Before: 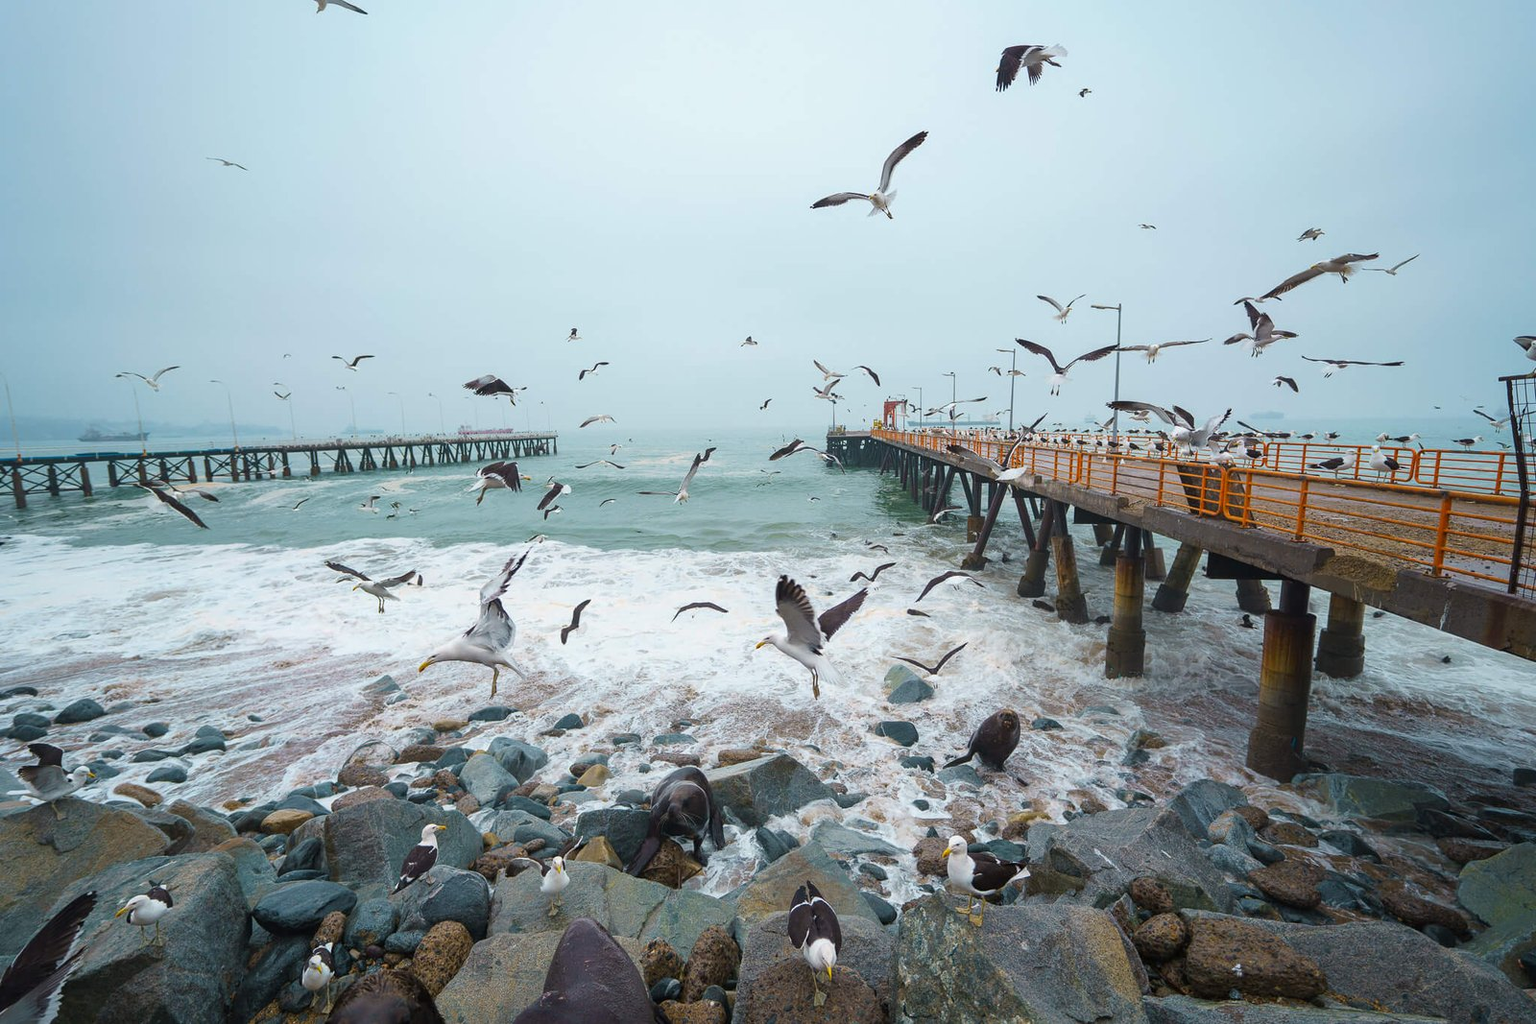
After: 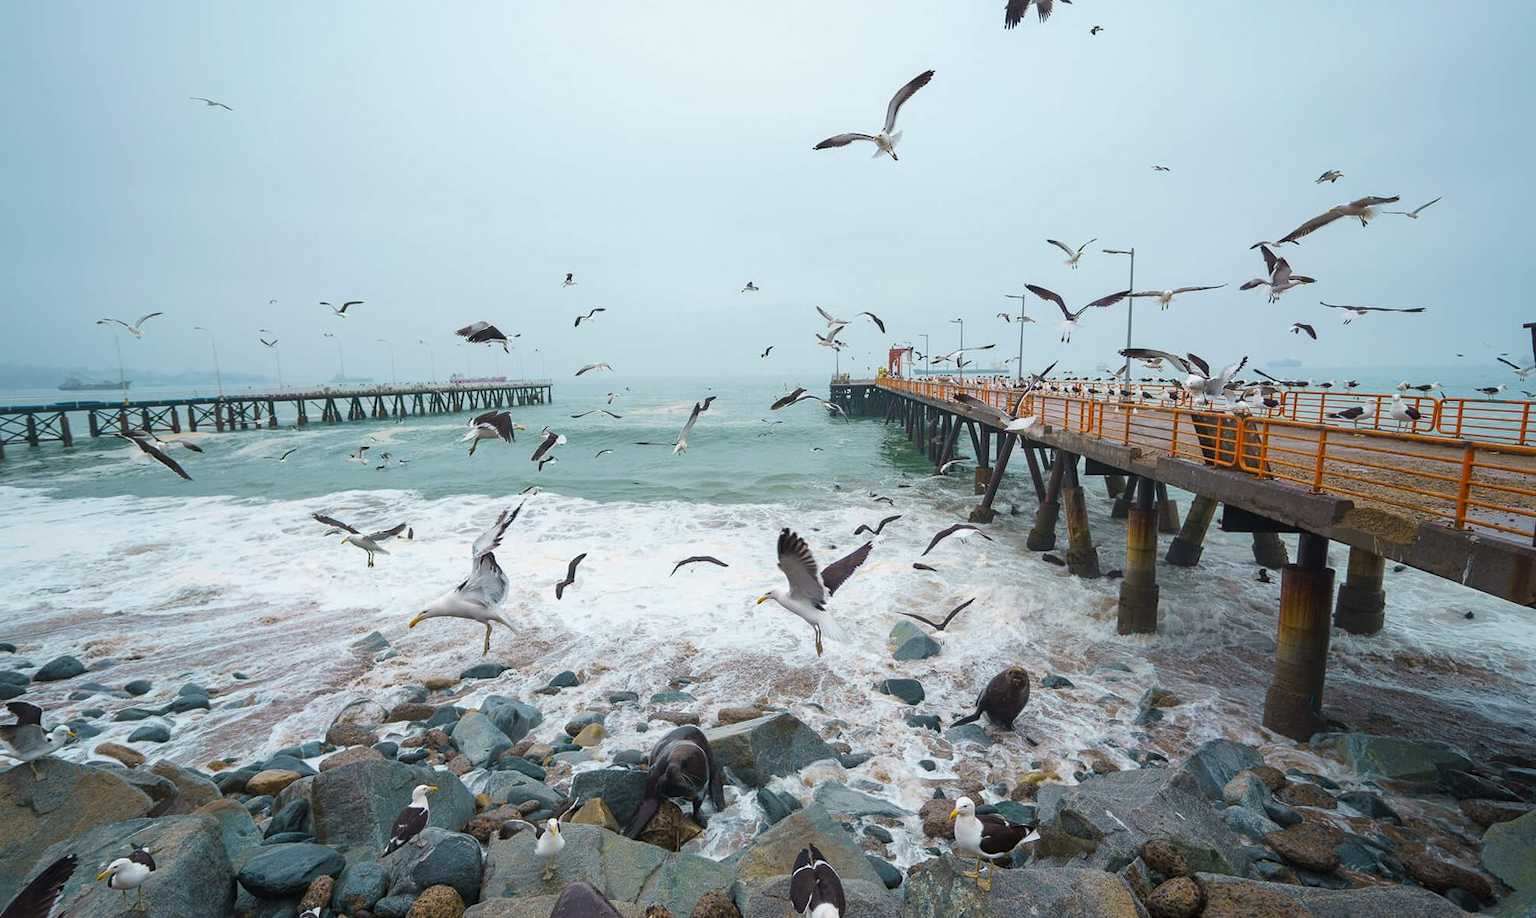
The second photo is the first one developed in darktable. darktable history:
tone equalizer: edges refinement/feathering 500, mask exposure compensation -1.57 EV, preserve details no
crop: left 1.459%, top 6.194%, right 1.592%, bottom 6.851%
